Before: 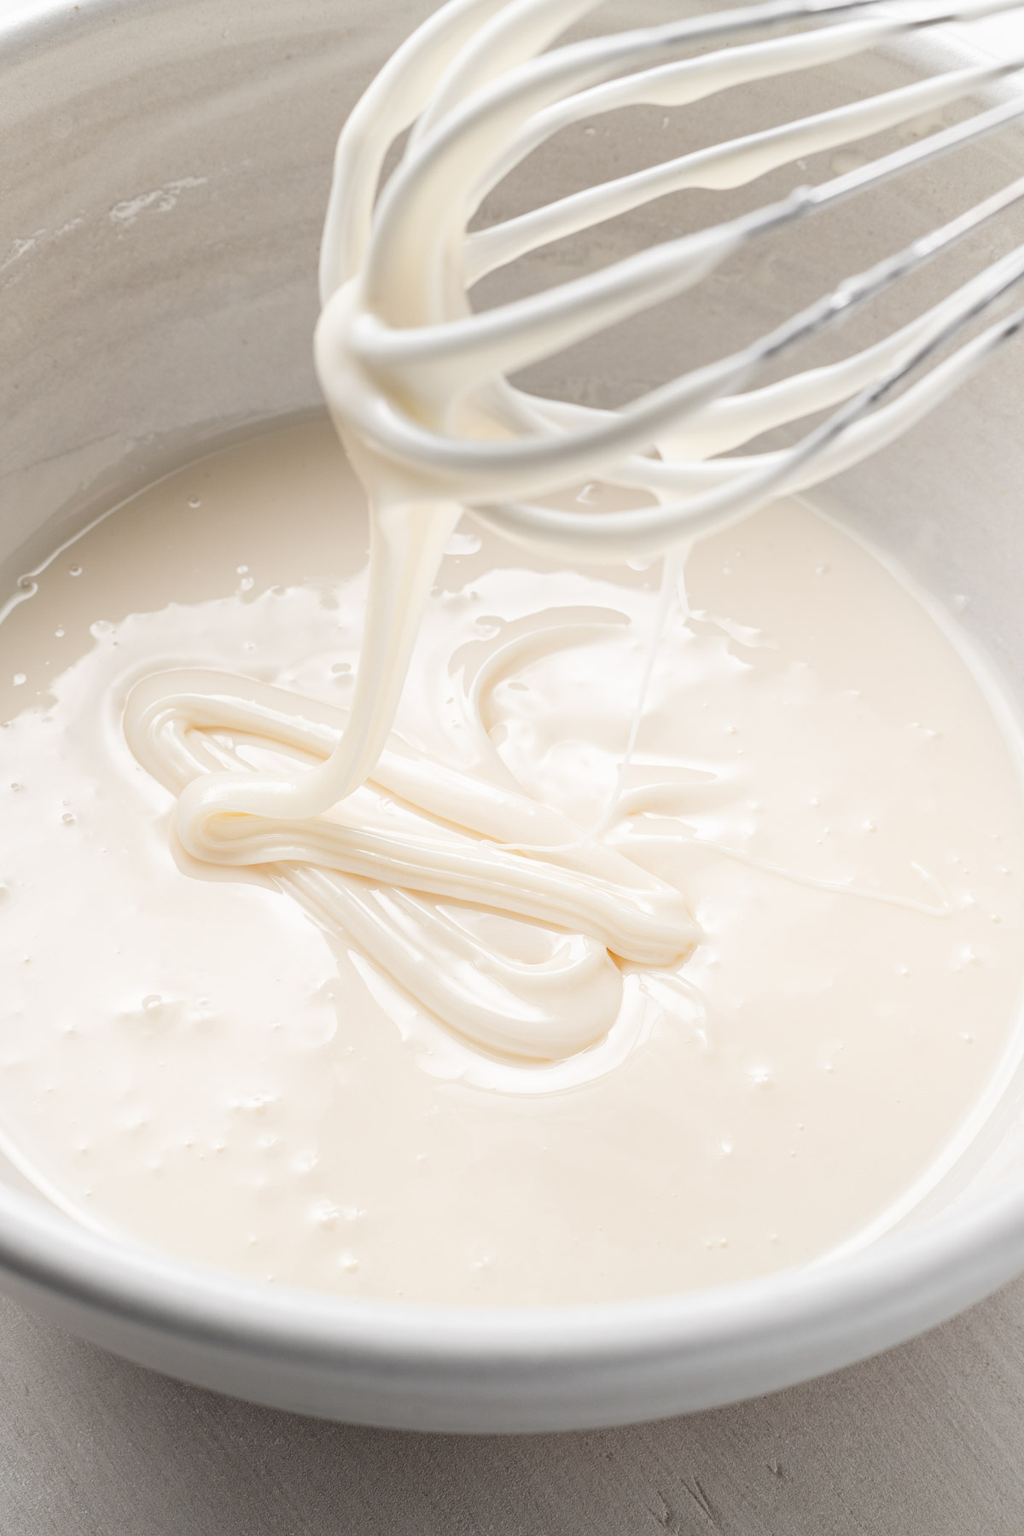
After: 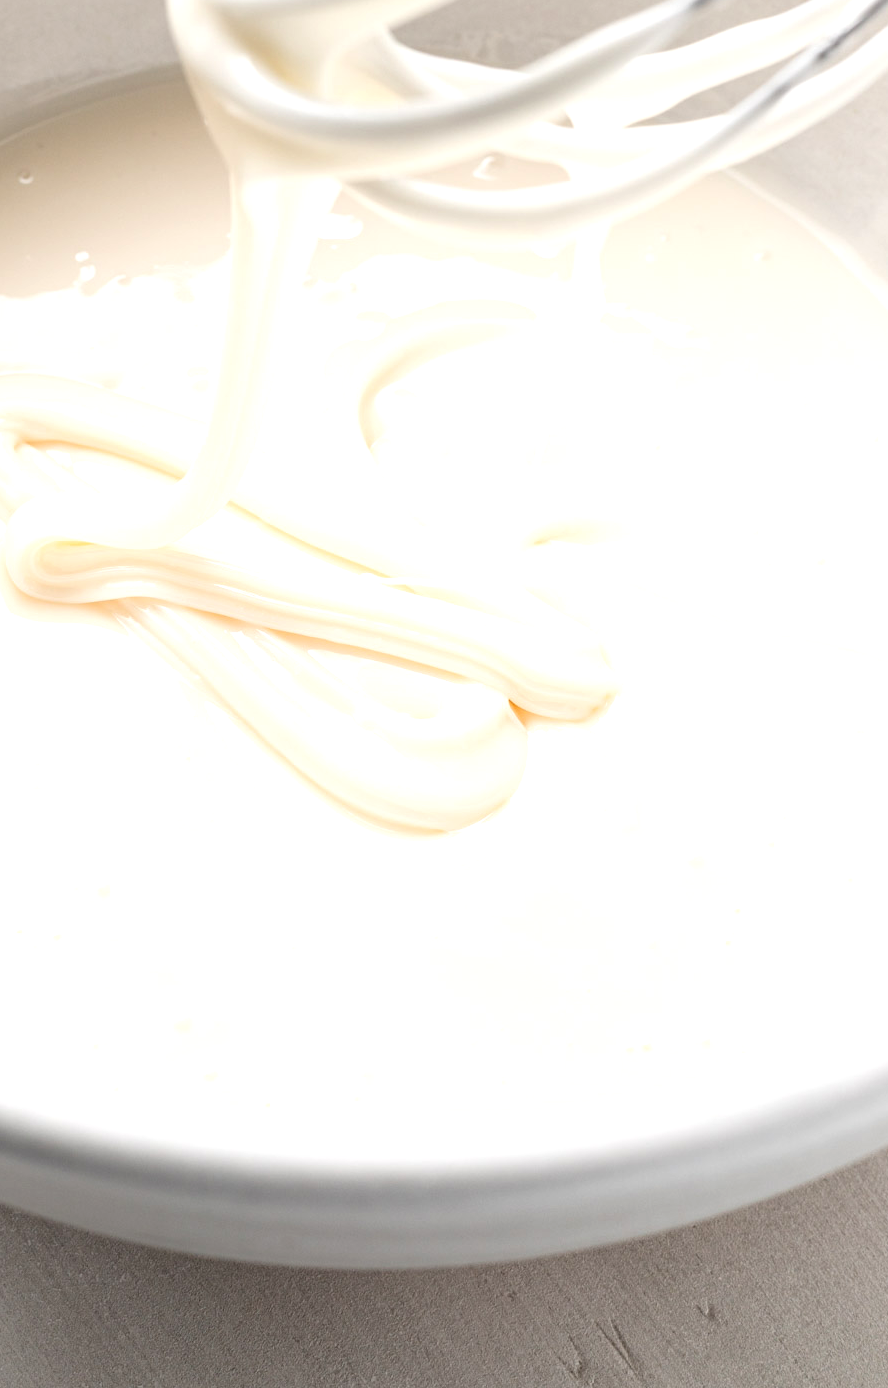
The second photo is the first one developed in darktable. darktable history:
exposure: black level correction 0.001, exposure 0.5 EV, compensate exposure bias true, compensate highlight preservation false
crop: left 16.871%, top 22.857%, right 9.116%
